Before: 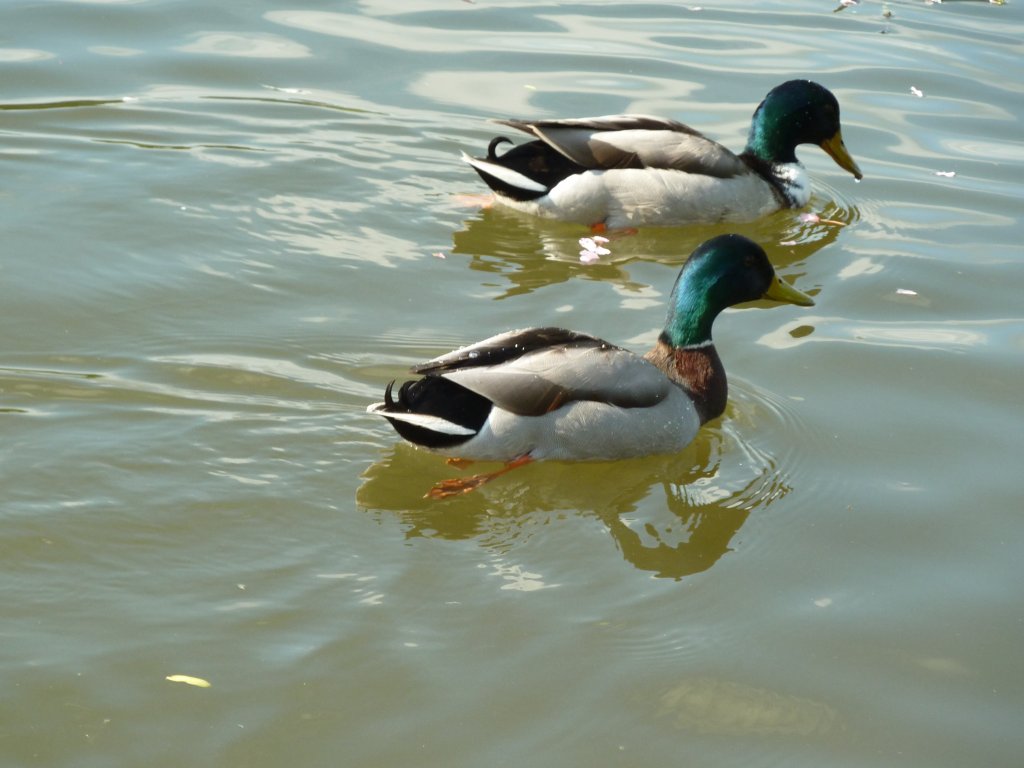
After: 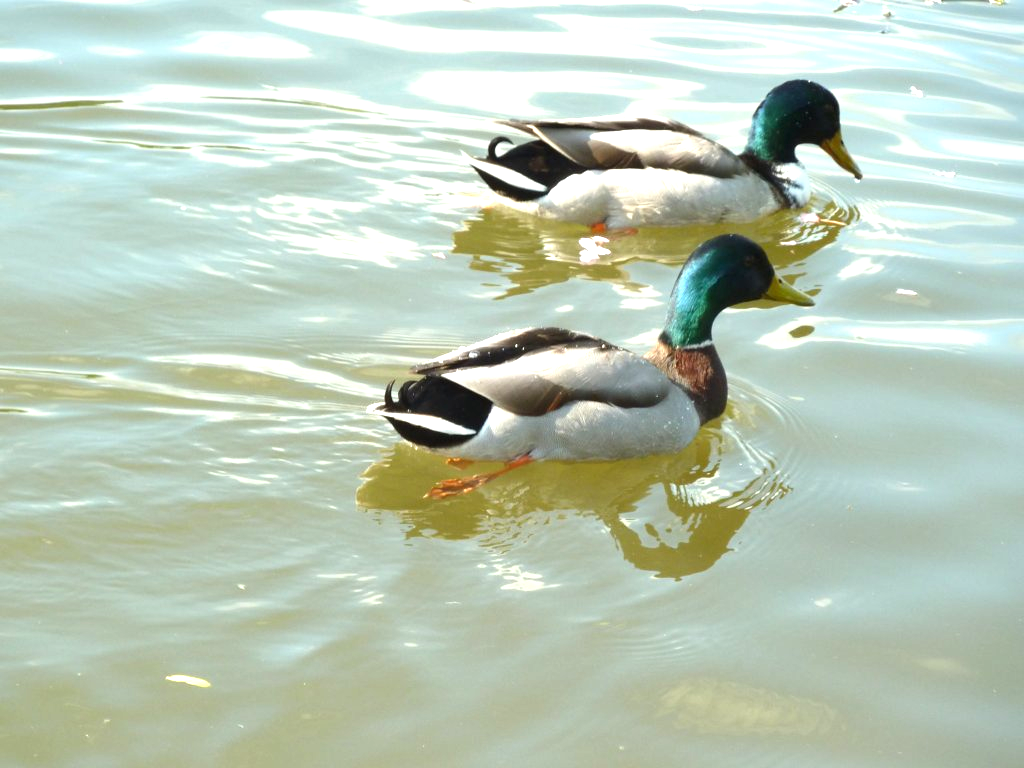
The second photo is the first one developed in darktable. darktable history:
exposure: exposure 1 EV, compensate highlight preservation false
tone equalizer: -8 EV -0.55 EV
